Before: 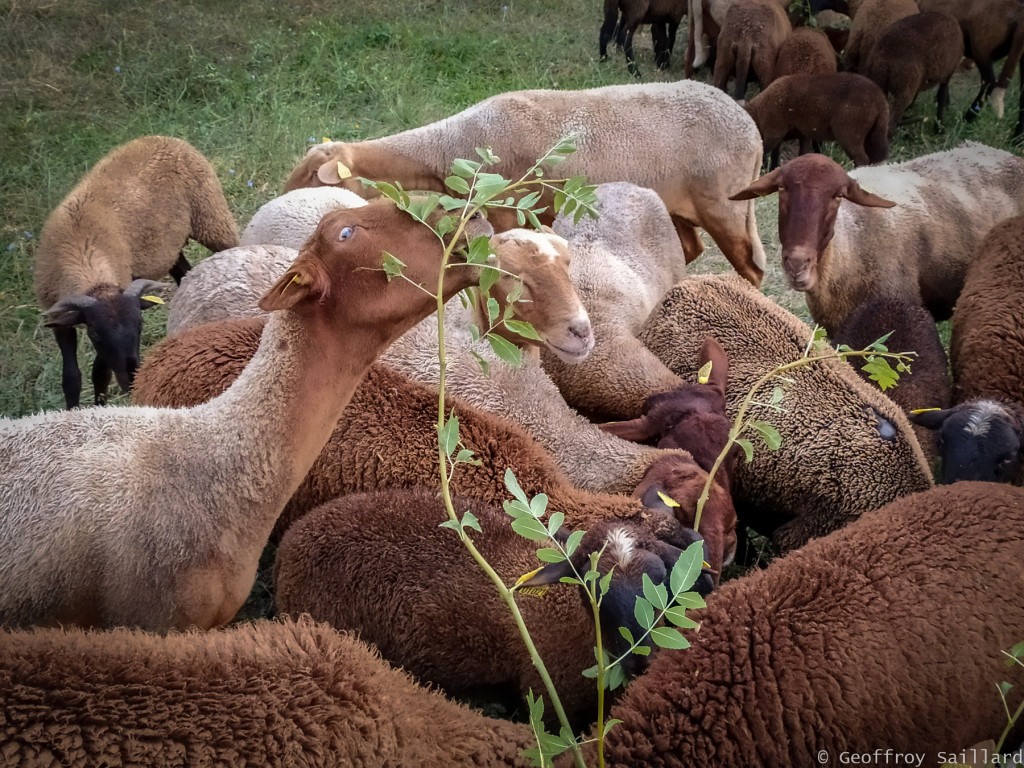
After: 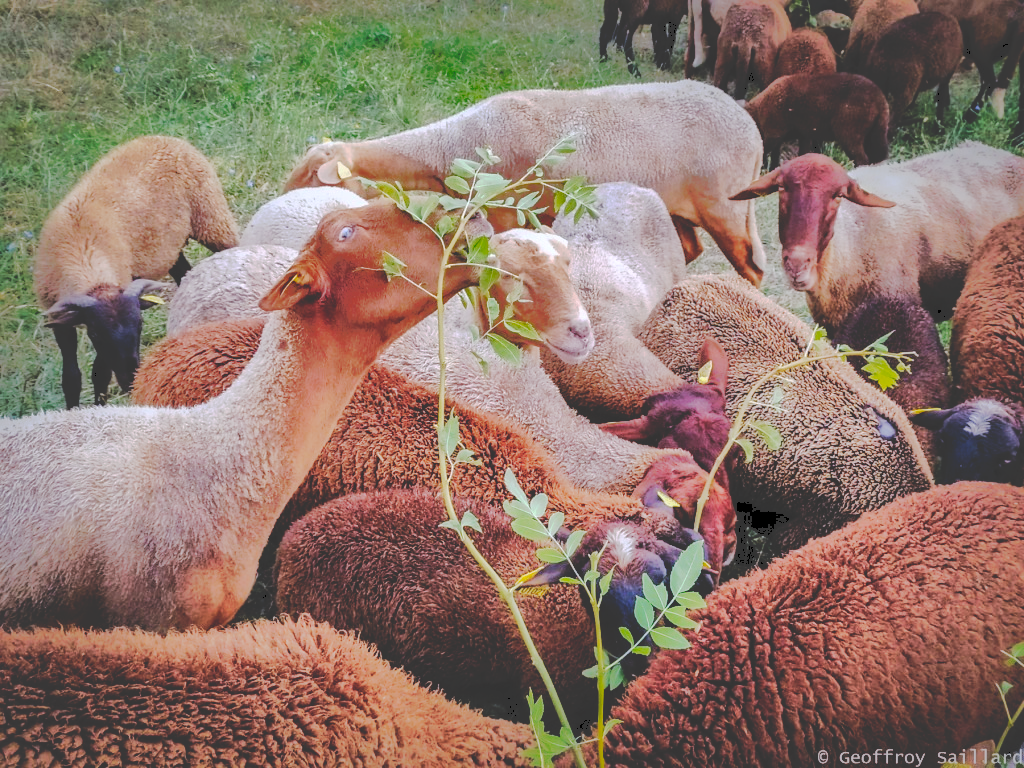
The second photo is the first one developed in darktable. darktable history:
shadows and highlights: shadows 38.43, highlights -74.54
color calibration: illuminant as shot in camera, x 0.358, y 0.373, temperature 4628.91 K
contrast brightness saturation: contrast 0.1, brightness 0.3, saturation 0.14
tone curve: curves: ch0 [(0, 0) (0.003, 0.184) (0.011, 0.184) (0.025, 0.189) (0.044, 0.192) (0.069, 0.194) (0.1, 0.2) (0.136, 0.202) (0.177, 0.206) (0.224, 0.214) (0.277, 0.243) (0.335, 0.297) (0.399, 0.39) (0.468, 0.508) (0.543, 0.653) (0.623, 0.754) (0.709, 0.834) (0.801, 0.887) (0.898, 0.925) (1, 1)], preserve colors none
